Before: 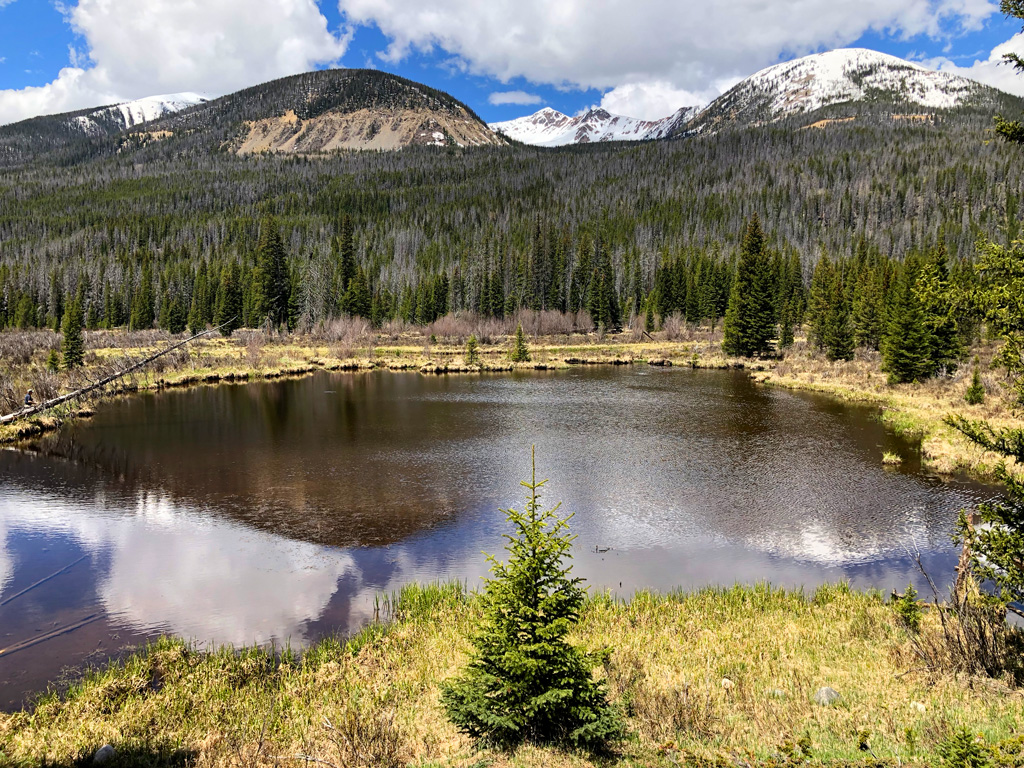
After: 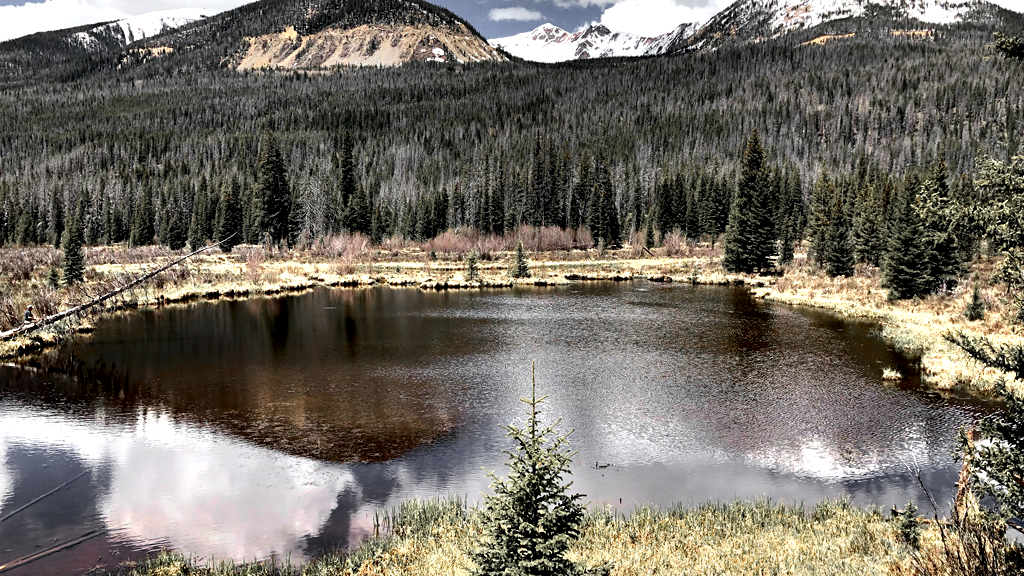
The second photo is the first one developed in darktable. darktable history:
crop: top 11.033%, bottom 13.873%
color zones: curves: ch1 [(0, 0.638) (0.193, 0.442) (0.286, 0.15) (0.429, 0.14) (0.571, 0.142) (0.714, 0.154) (0.857, 0.175) (1, 0.638)]
contrast equalizer: y [[0.6 ×6], [0.55 ×6], [0 ×6], [0 ×6], [0 ×6]]
